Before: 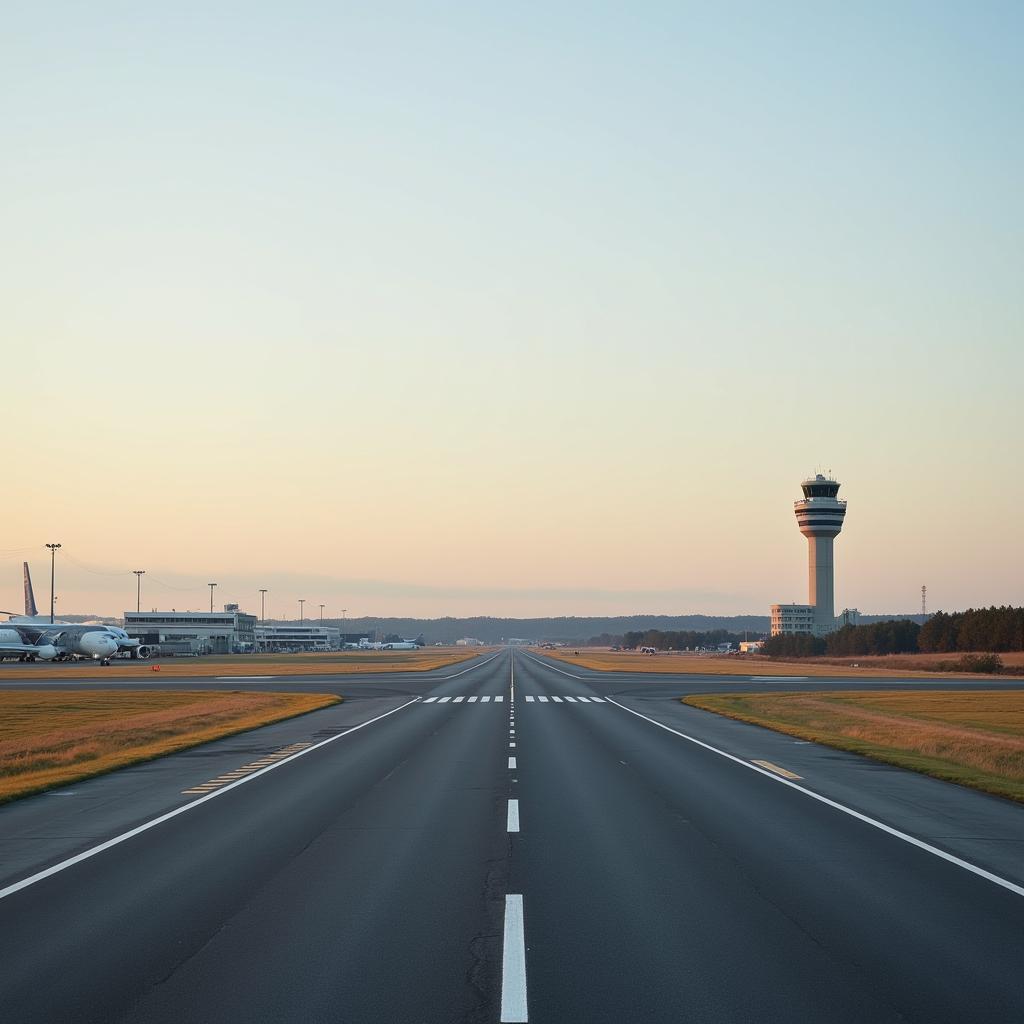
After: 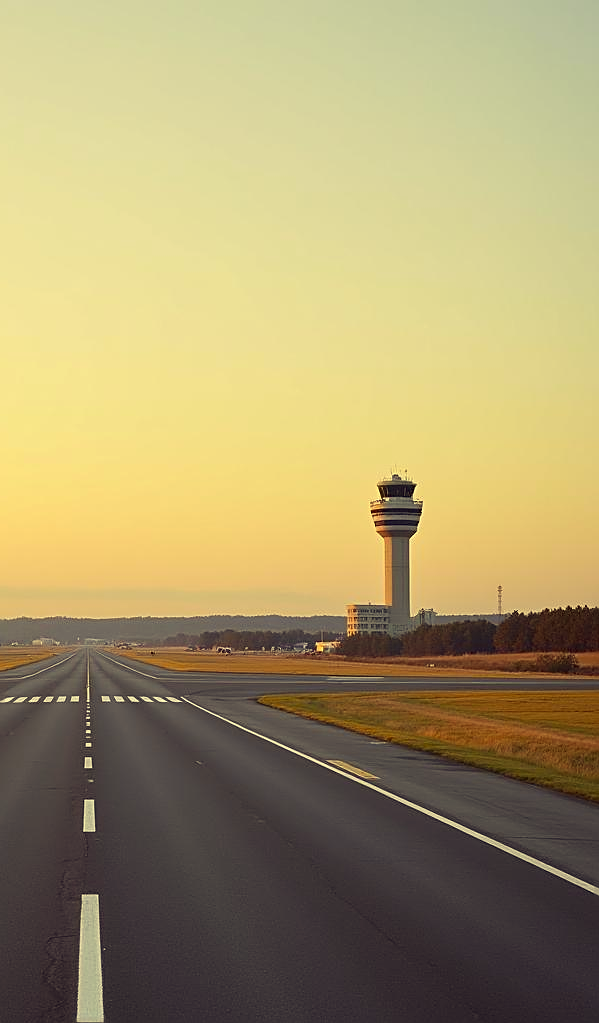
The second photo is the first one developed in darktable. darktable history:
sharpen: on, module defaults
crop: left 41.453%
color correction: highlights a* -0.451, highlights b* 39.85, shadows a* 9.93, shadows b* -0.959
